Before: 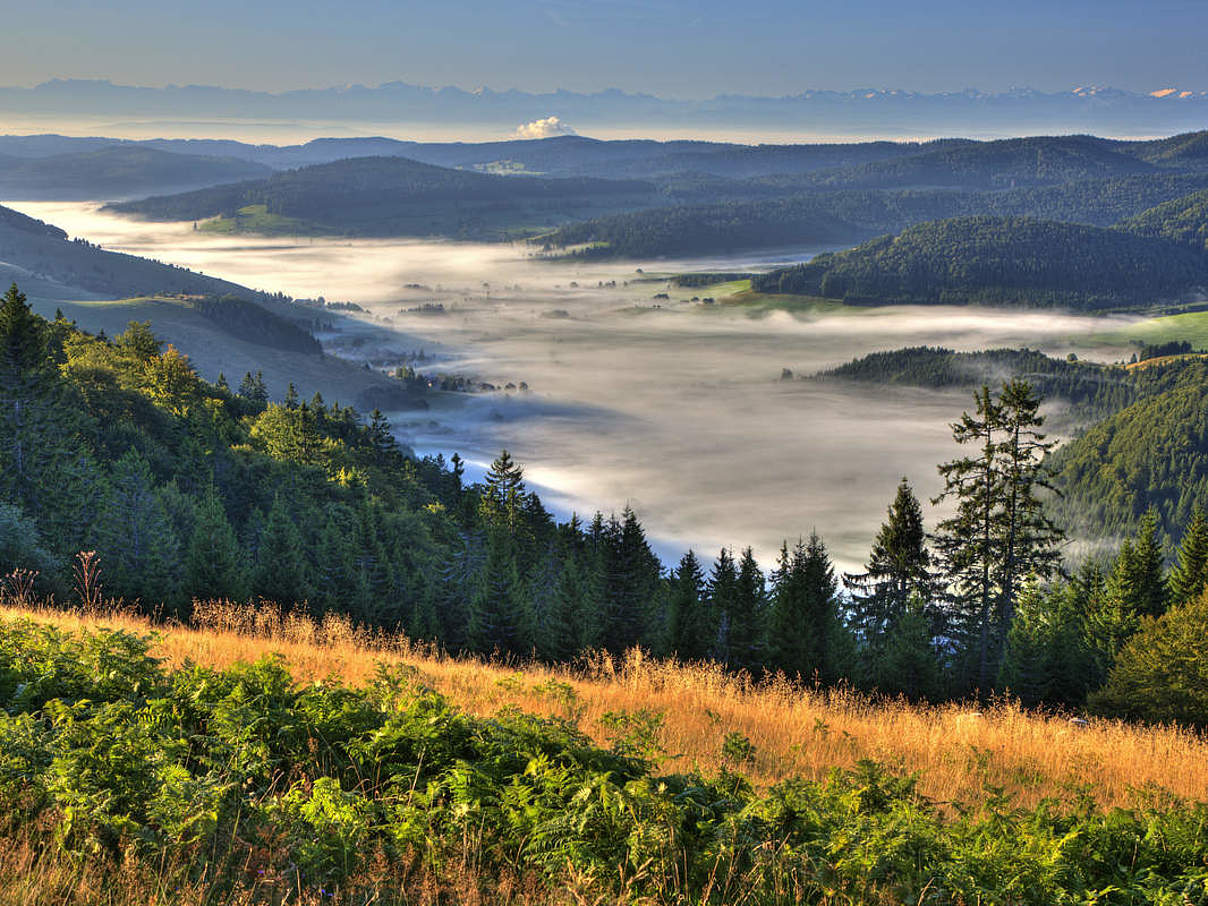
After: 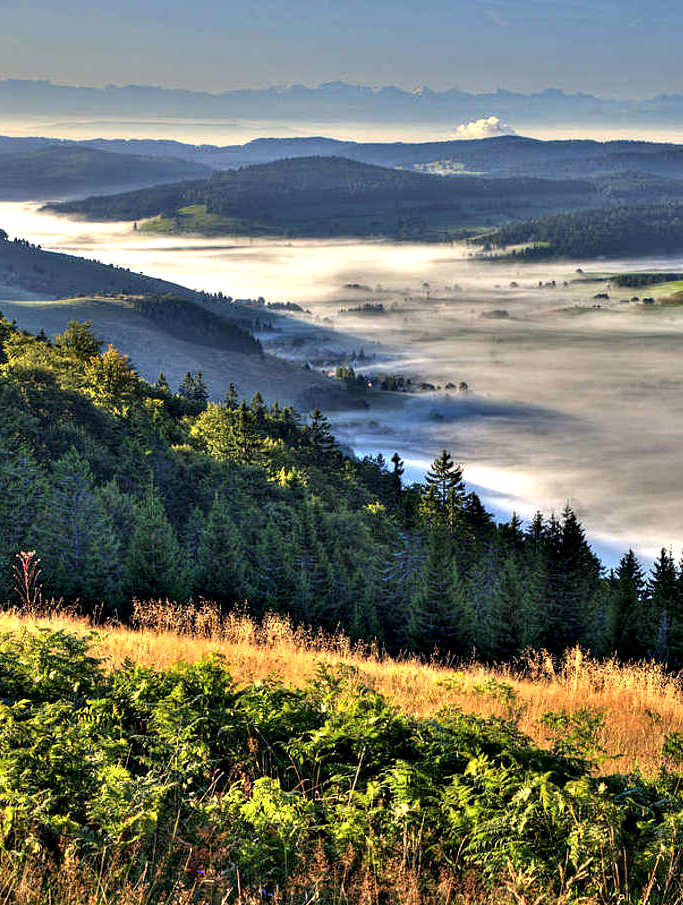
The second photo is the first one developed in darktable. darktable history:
contrast equalizer: octaves 7, y [[0.6 ×6], [0.55 ×6], [0 ×6], [0 ×6], [0 ×6]]
crop: left 5.004%, right 38.425%
